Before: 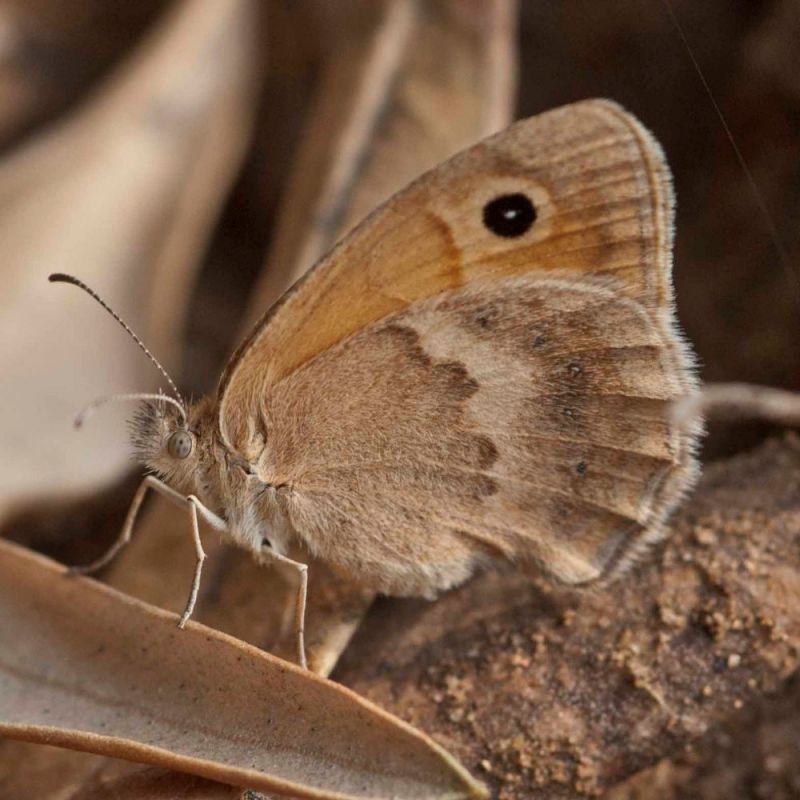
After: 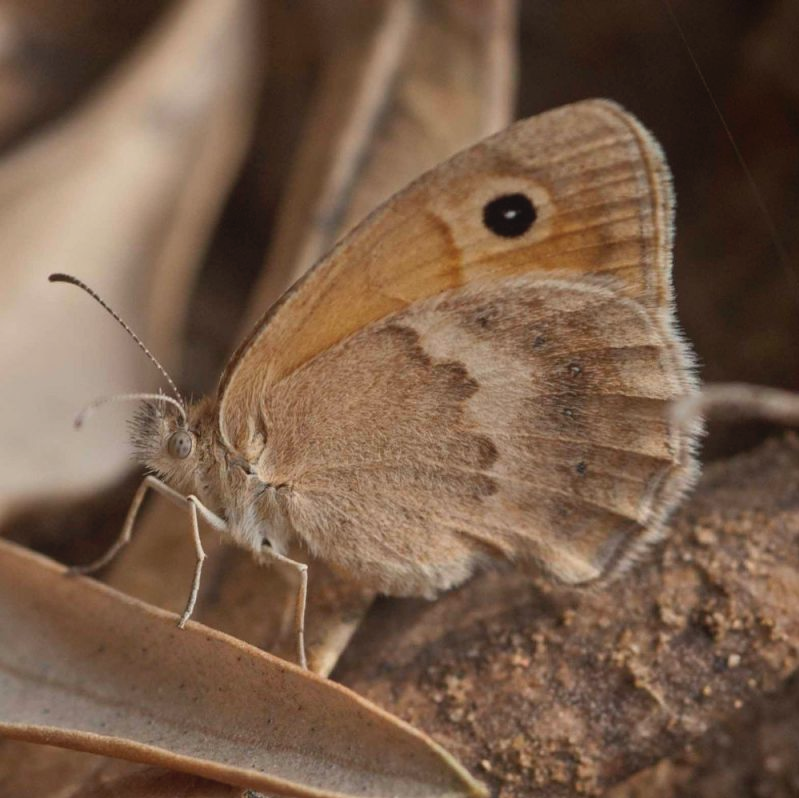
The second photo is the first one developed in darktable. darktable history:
crop: top 0.044%, bottom 0.15%
shadows and highlights: shadows -41.1, highlights 63.24, soften with gaussian
contrast brightness saturation: contrast -0.1, saturation -0.086
